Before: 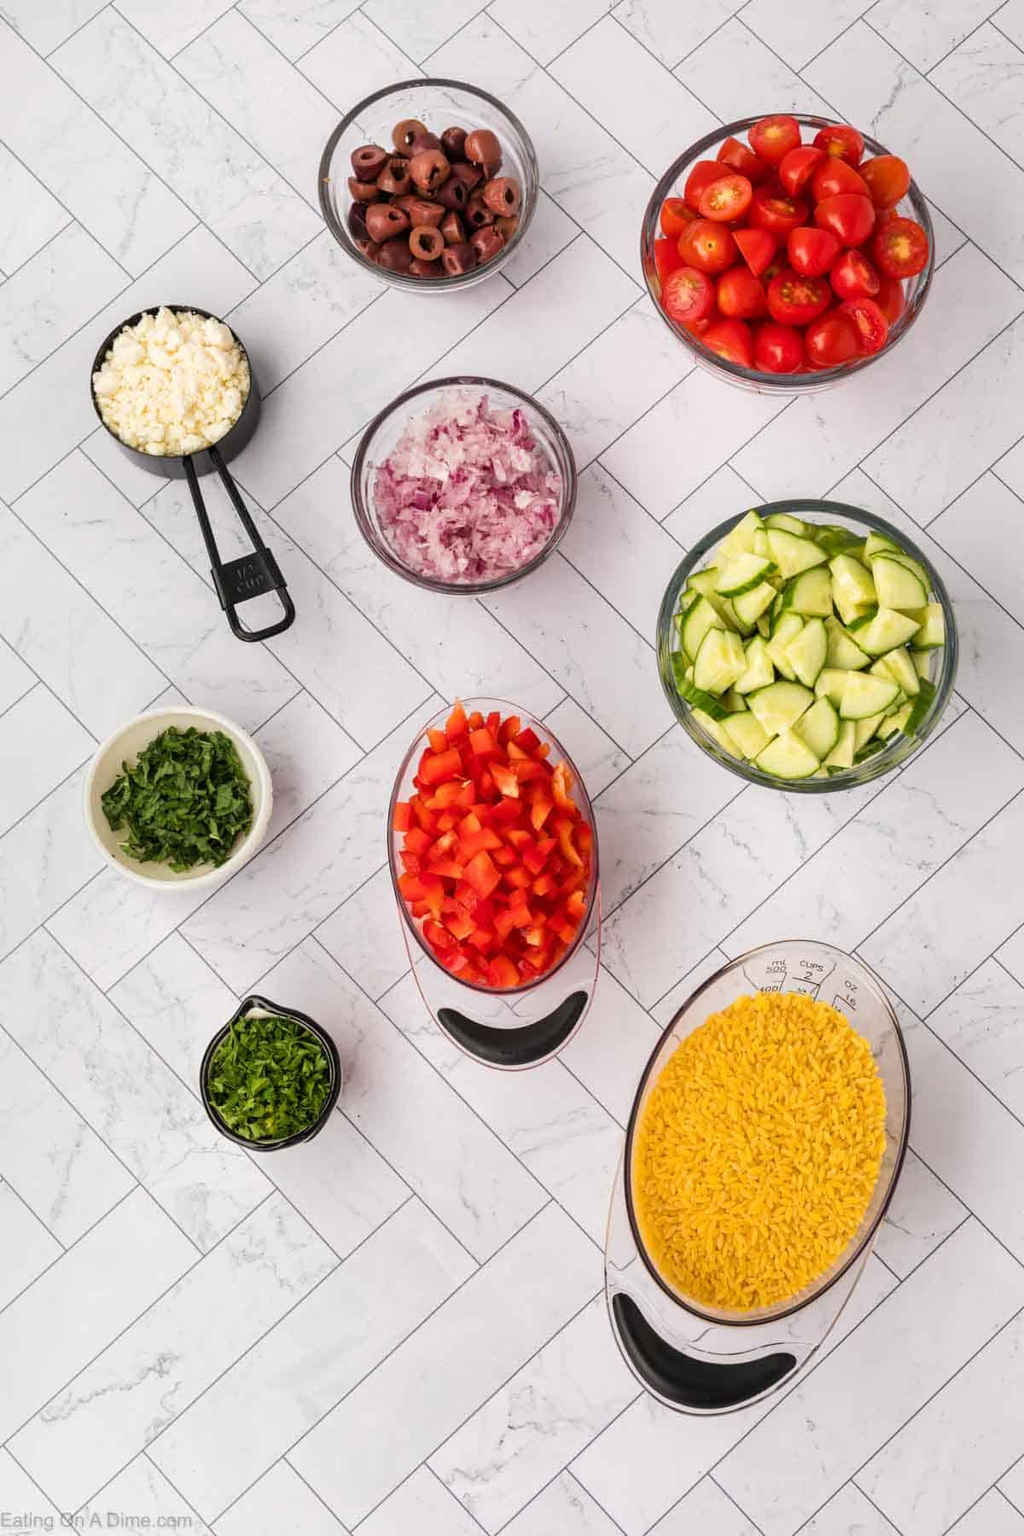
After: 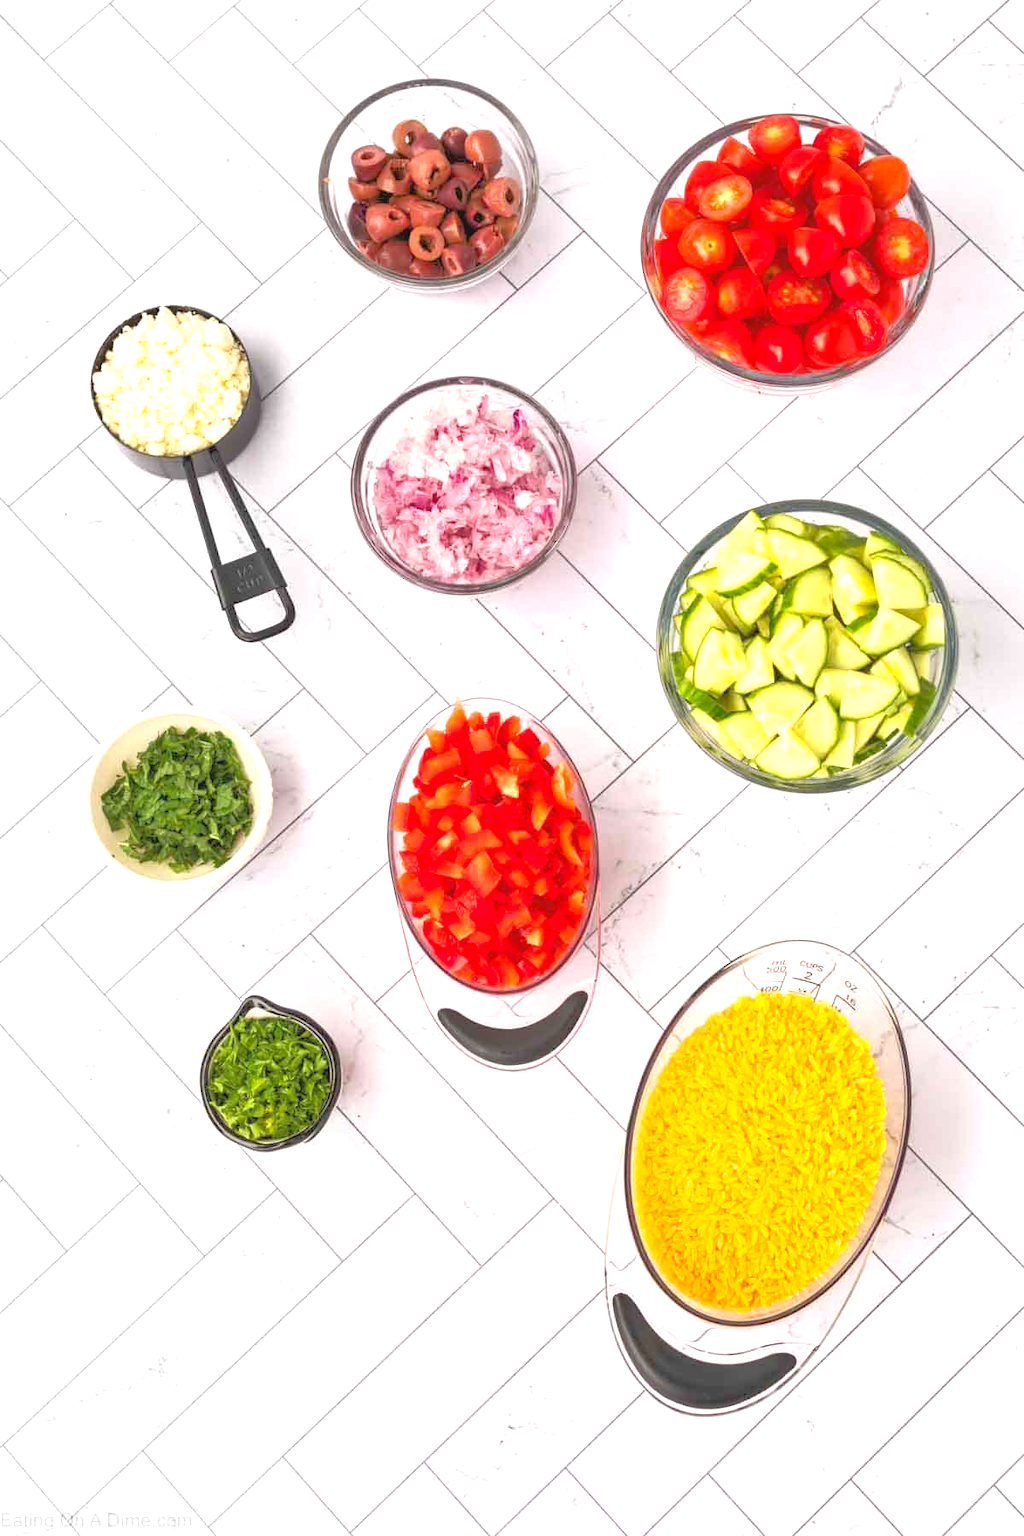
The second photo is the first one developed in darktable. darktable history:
tone equalizer: -7 EV 0.151 EV, -6 EV 0.576 EV, -5 EV 1.18 EV, -4 EV 1.31 EV, -3 EV 1.15 EV, -2 EV 0.6 EV, -1 EV 0.153 EV
contrast brightness saturation: contrast -0.093, brightness 0.051, saturation 0.079
exposure: black level correction 0, exposure 1 EV, compensate highlight preservation false
